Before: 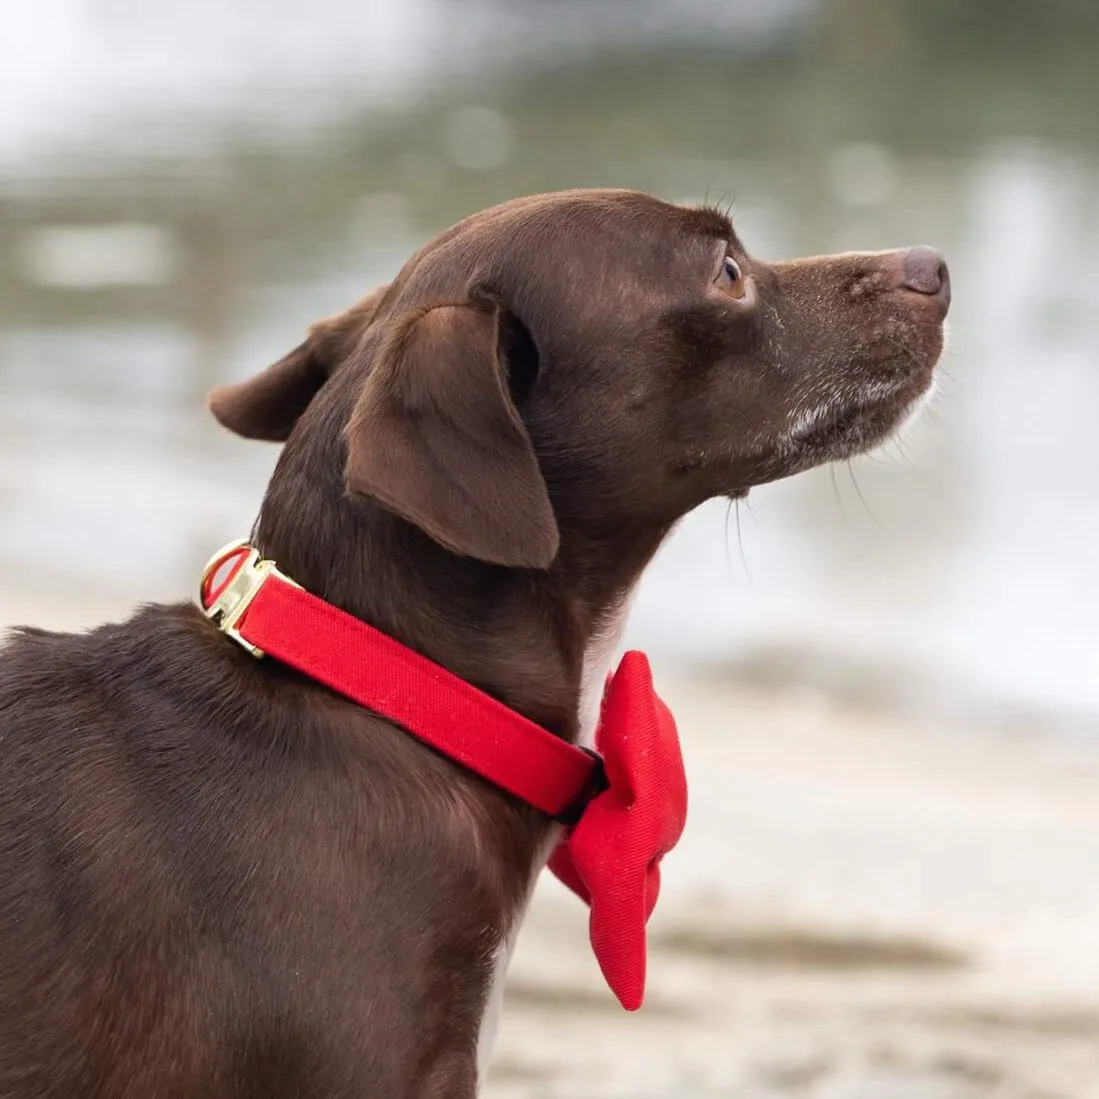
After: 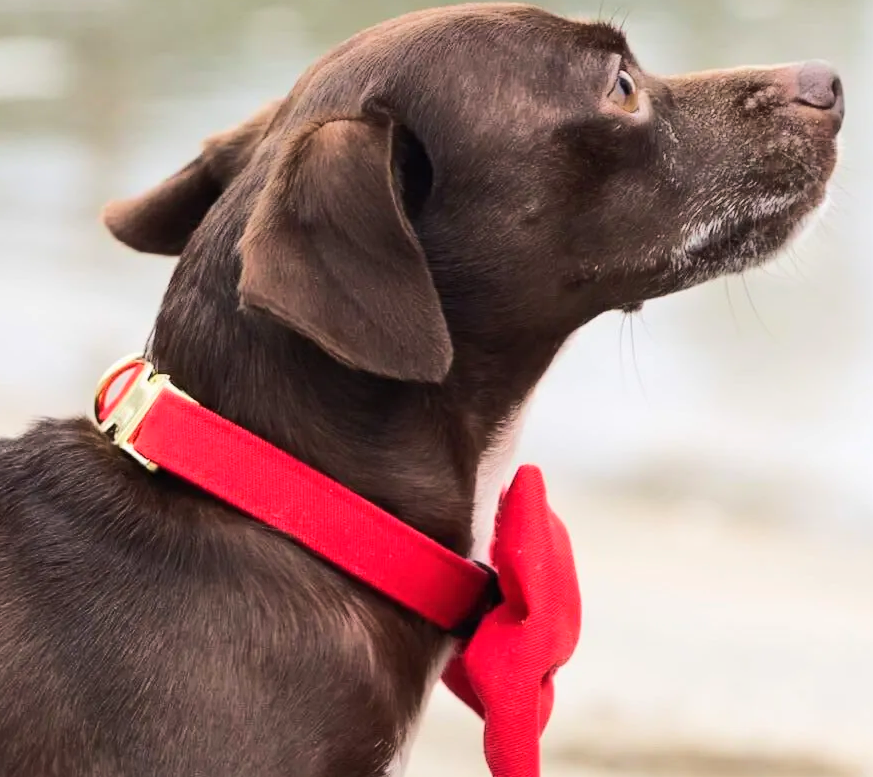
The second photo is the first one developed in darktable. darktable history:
crop: left 9.712%, top 16.928%, right 10.845%, bottom 12.332%
rgb curve: curves: ch0 [(0, 0) (0.284, 0.292) (0.505, 0.644) (1, 1)]; ch1 [(0, 0) (0.284, 0.292) (0.505, 0.644) (1, 1)]; ch2 [(0, 0) (0.284, 0.292) (0.505, 0.644) (1, 1)], compensate middle gray true
